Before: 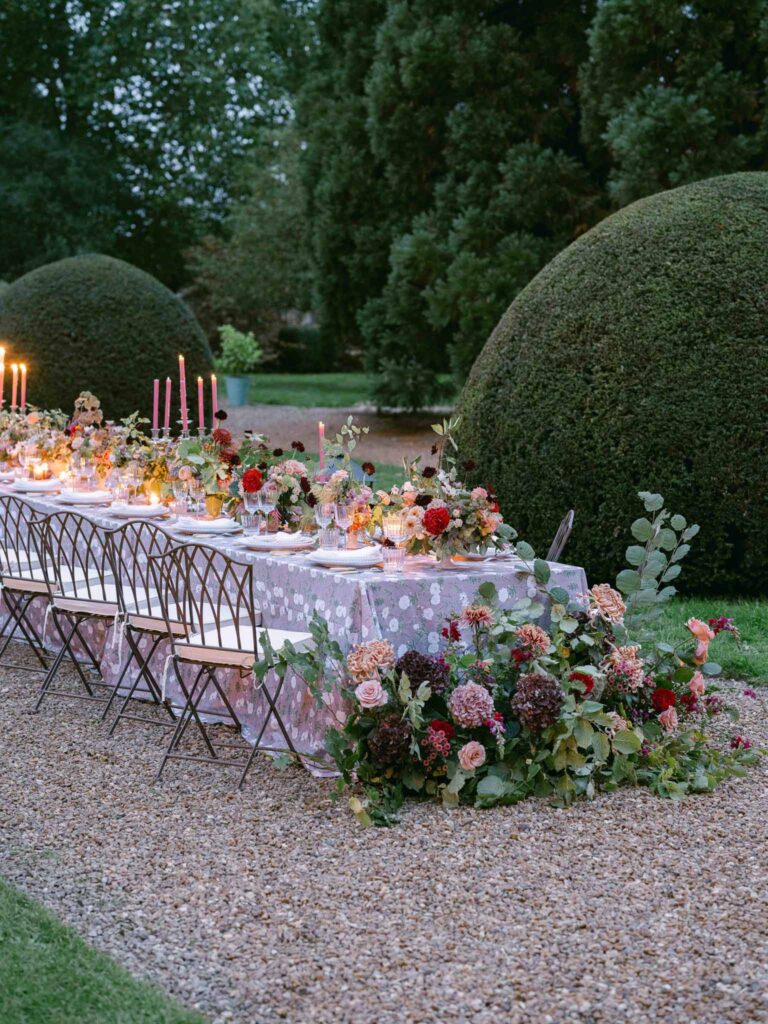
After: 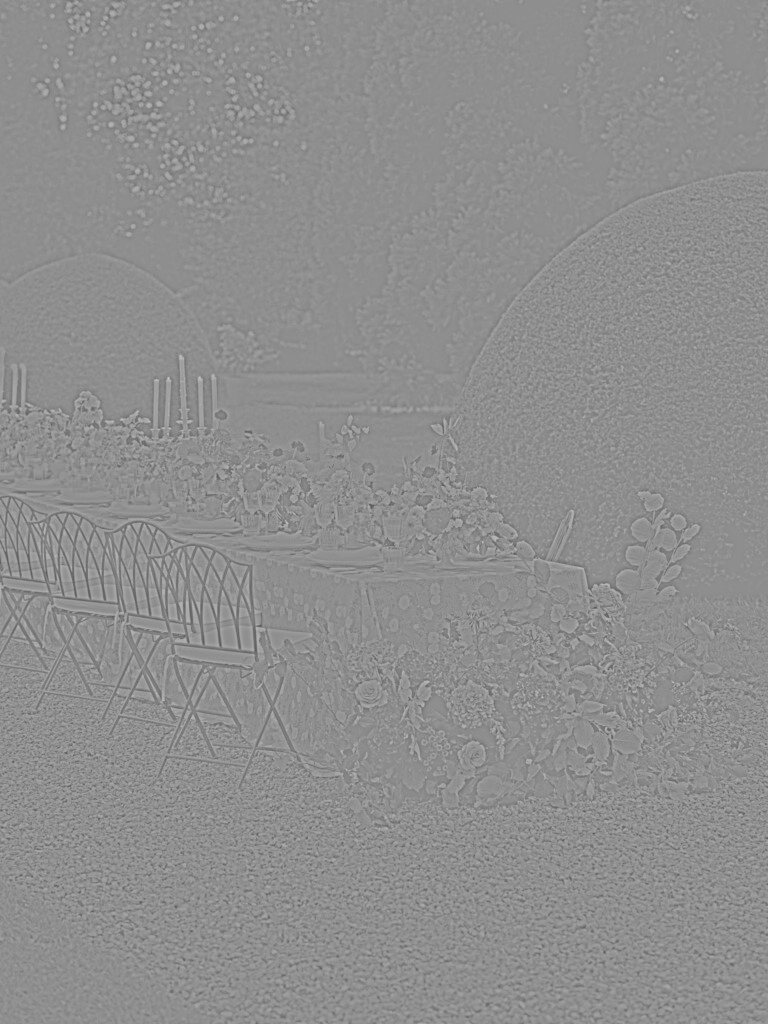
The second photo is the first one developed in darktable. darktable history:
contrast brightness saturation: contrast 0.2, brightness 0.16, saturation 0.22
exposure: black level correction 0.001, compensate highlight preservation false
white balance: red 0.954, blue 1.079
highpass: sharpness 9.84%, contrast boost 9.94%
